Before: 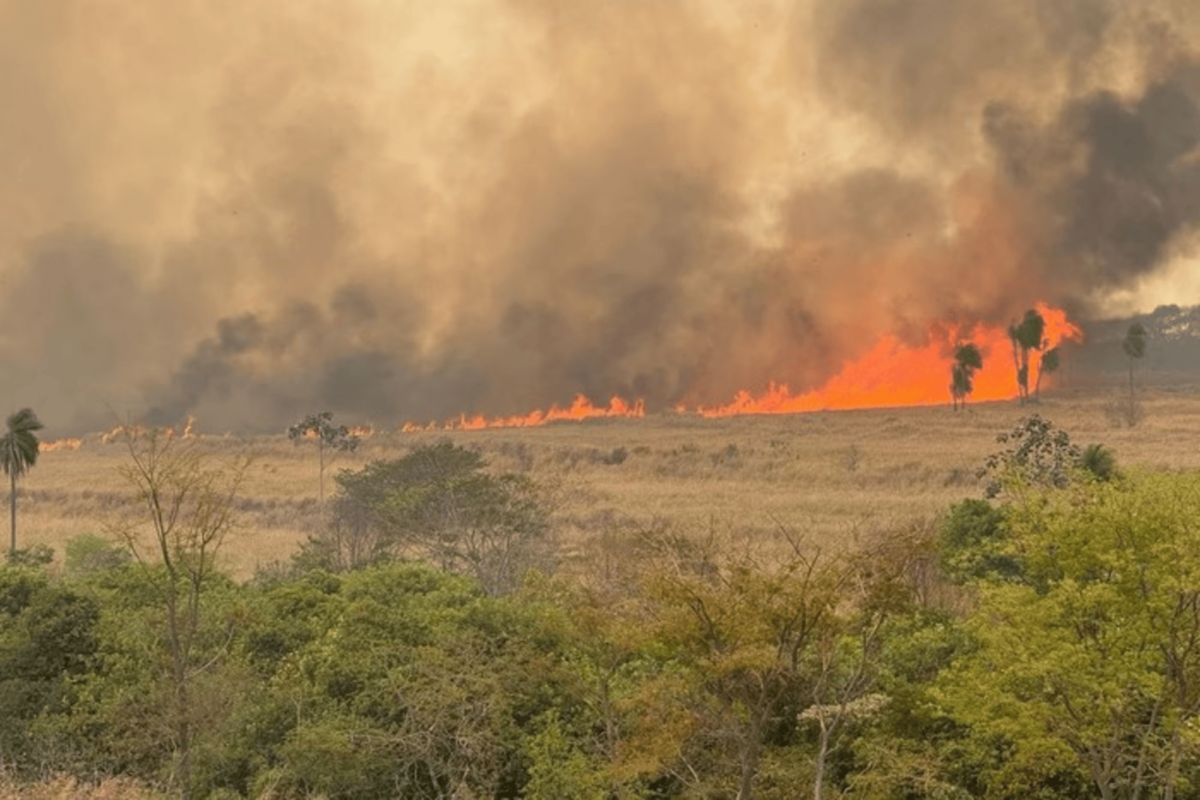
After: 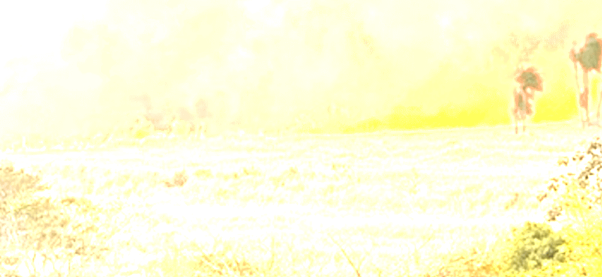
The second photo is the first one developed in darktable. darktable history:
crop: left 36.607%, top 34.735%, right 13.146%, bottom 30.611%
tone equalizer: -8 EV -0.75 EV, -7 EV -0.7 EV, -6 EV -0.6 EV, -5 EV -0.4 EV, -3 EV 0.4 EV, -2 EV 0.6 EV, -1 EV 0.7 EV, +0 EV 0.75 EV, edges refinement/feathering 500, mask exposure compensation -1.57 EV, preserve details no
exposure: exposure 2.25 EV, compensate highlight preservation false
